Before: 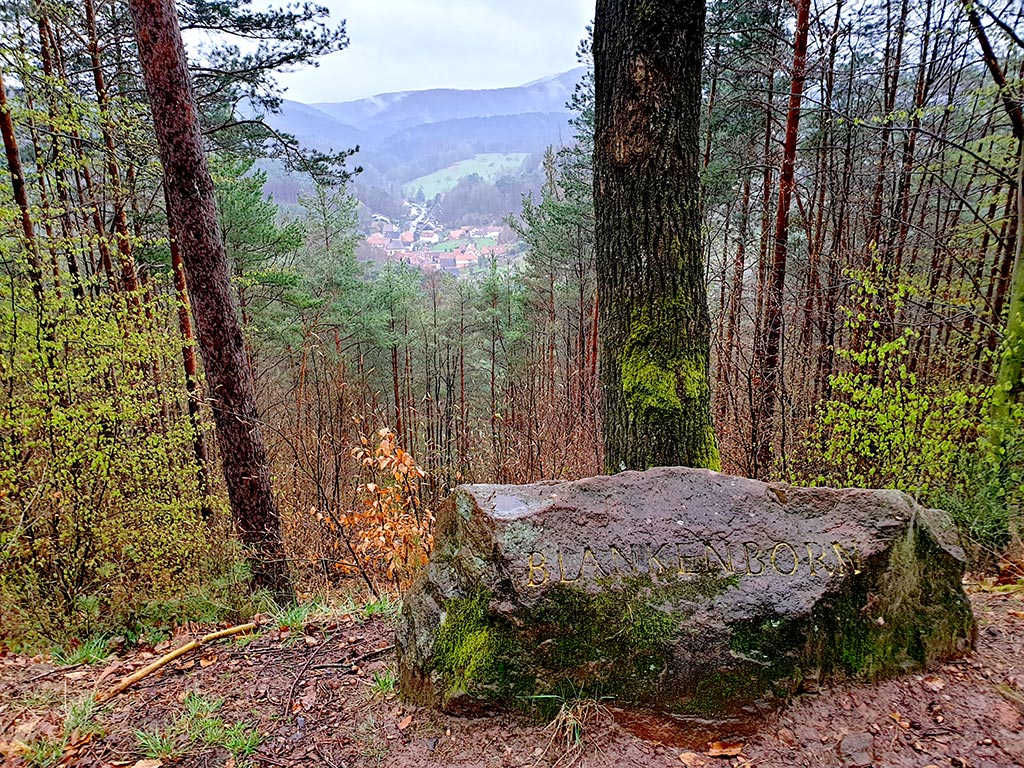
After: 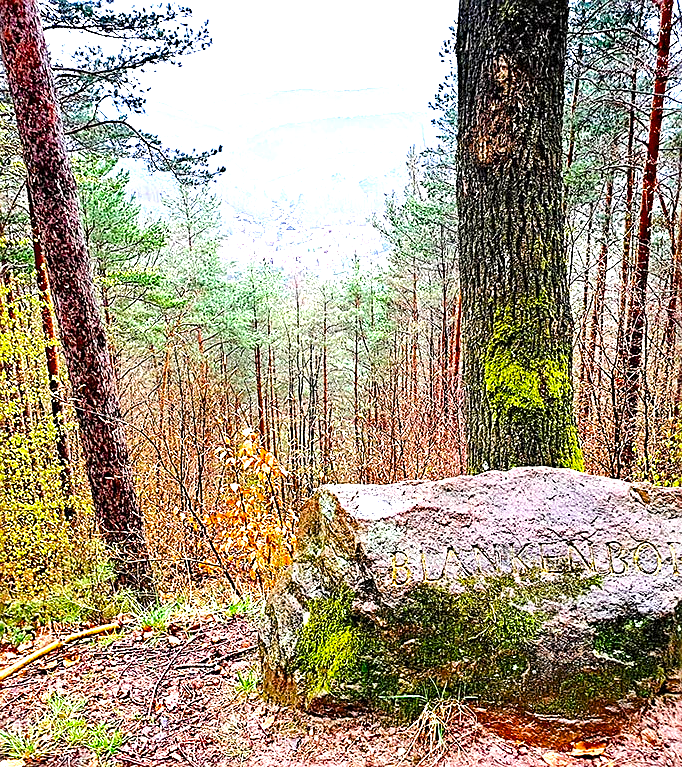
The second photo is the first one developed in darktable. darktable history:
sharpen: on, module defaults
exposure: black level correction 0, exposure 1.744 EV, compensate highlight preservation false
color balance rgb: perceptual saturation grading › global saturation 19.647%, global vibrance 1.845%, saturation formula JzAzBz (2021)
crop and rotate: left 13.408%, right 19.9%
